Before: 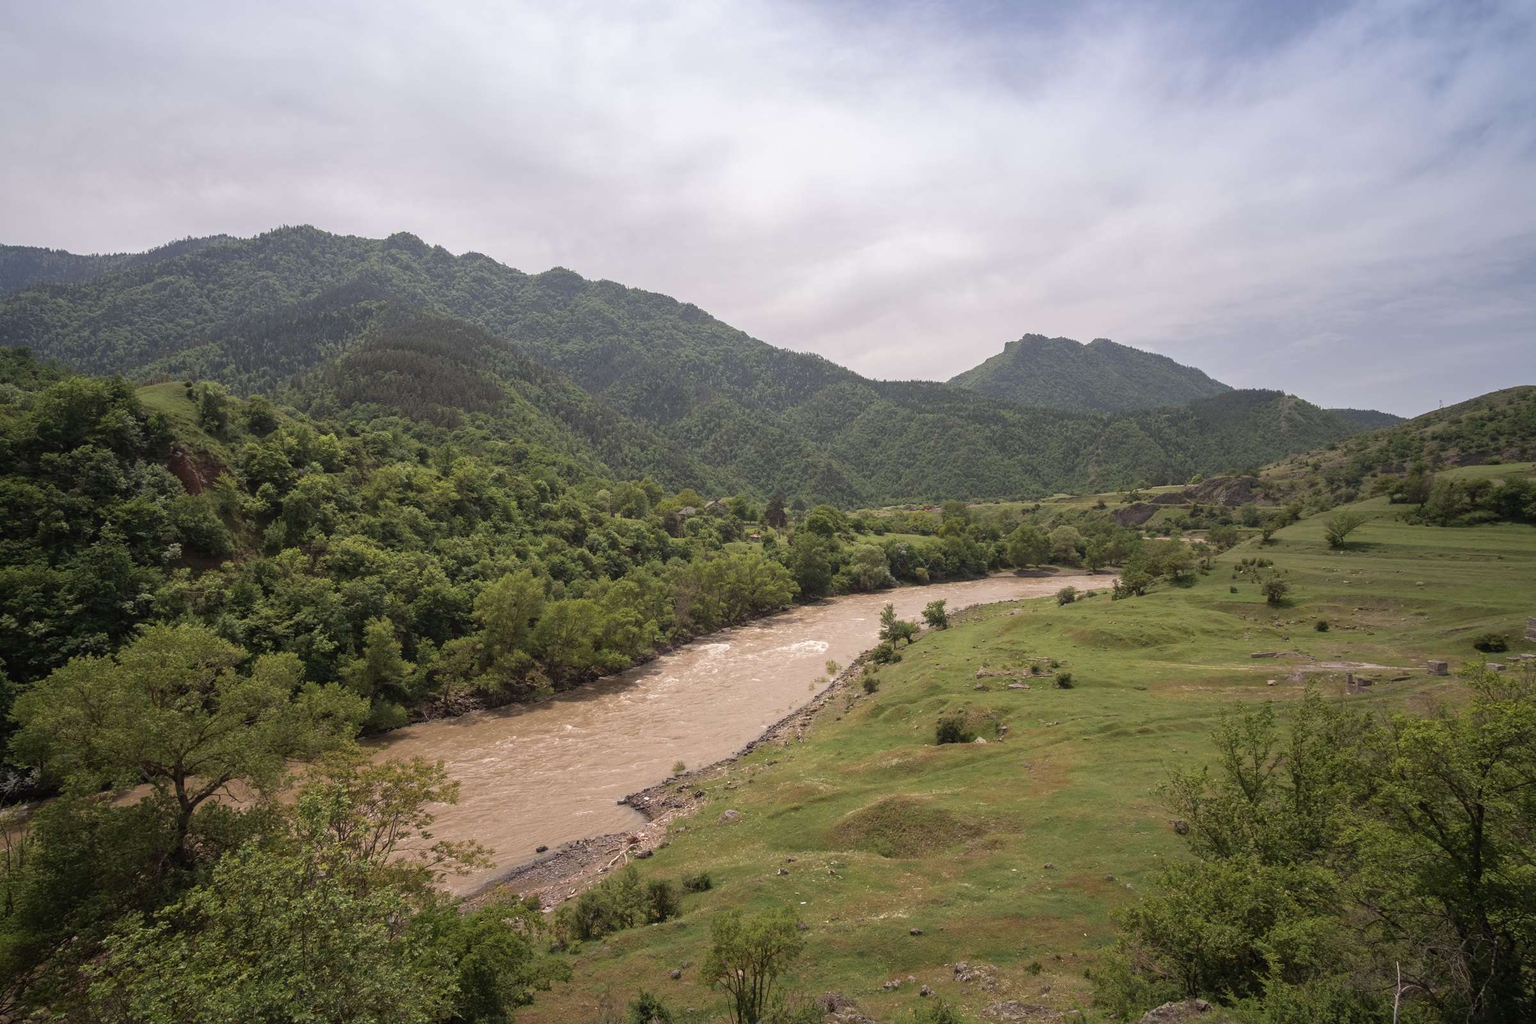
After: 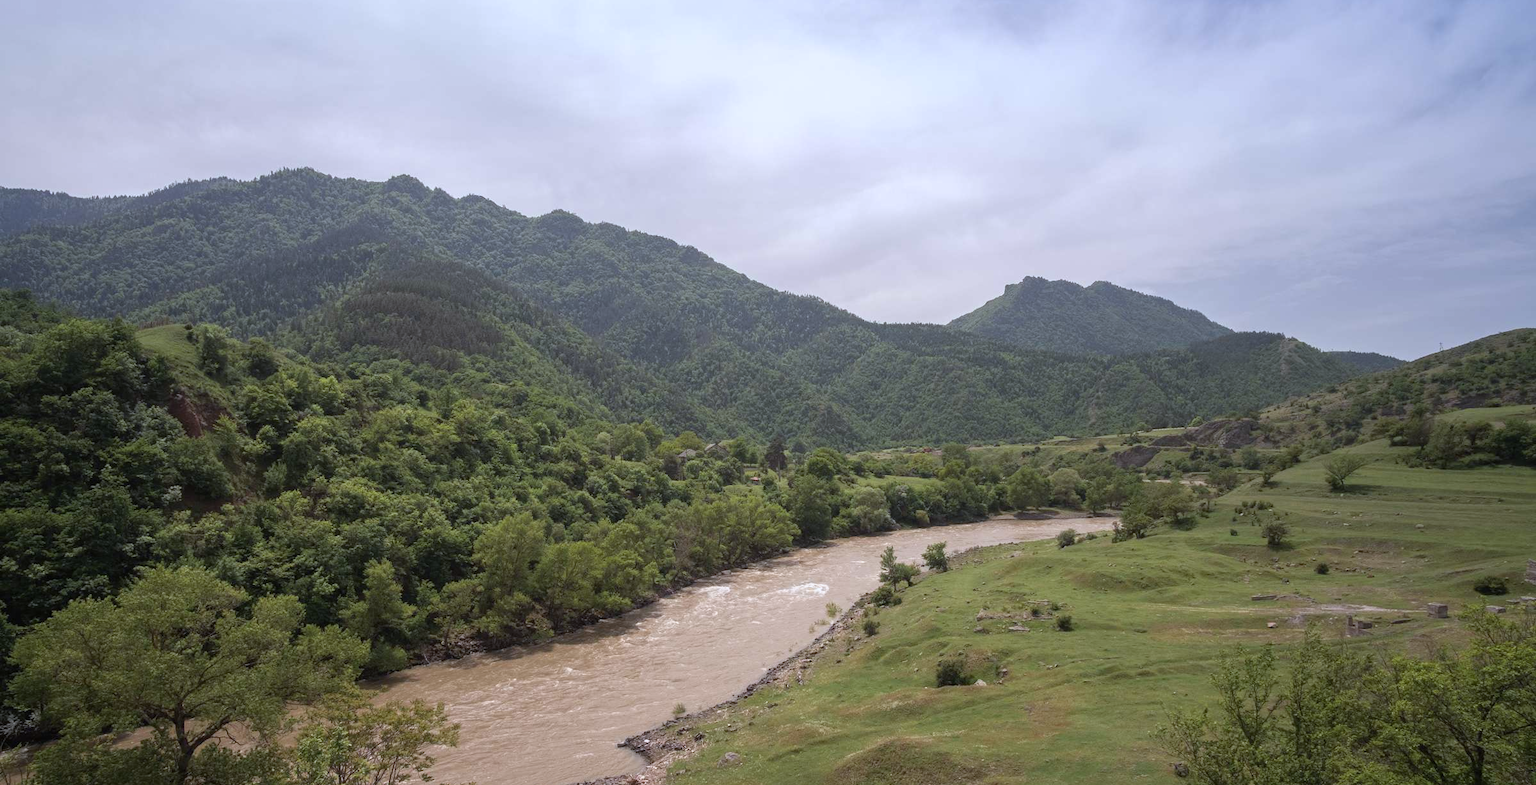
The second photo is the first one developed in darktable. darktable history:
white balance: red 0.954, blue 1.079
crop: top 5.667%, bottom 17.637%
